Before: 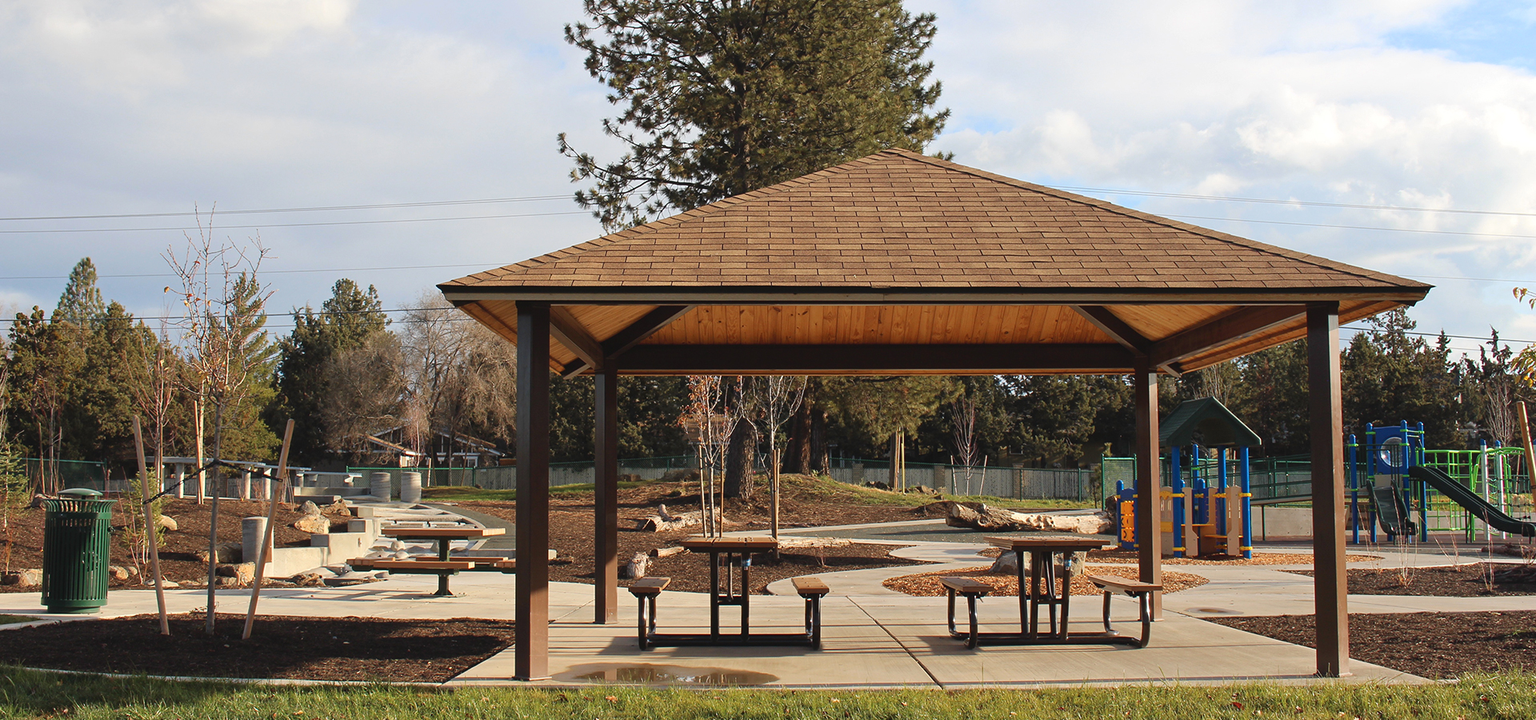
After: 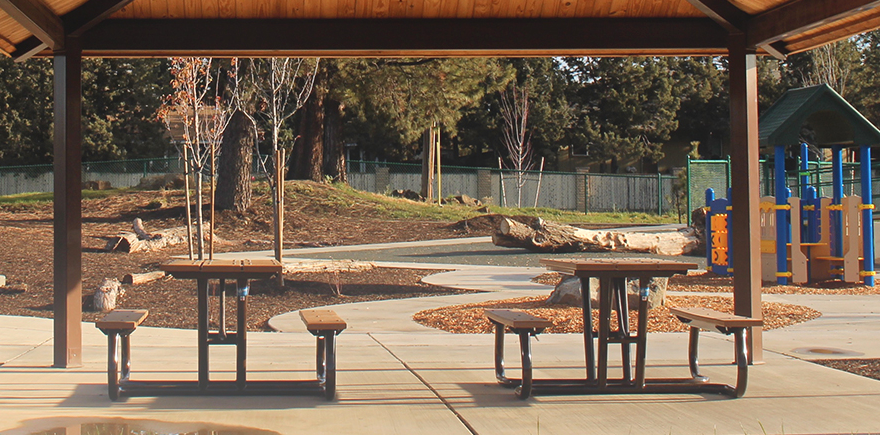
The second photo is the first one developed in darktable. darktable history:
bloom: on, module defaults
shadows and highlights: white point adjustment 0.05, highlights color adjustment 55.9%, soften with gaussian
crop: left 35.976%, top 45.819%, right 18.162%, bottom 5.807%
